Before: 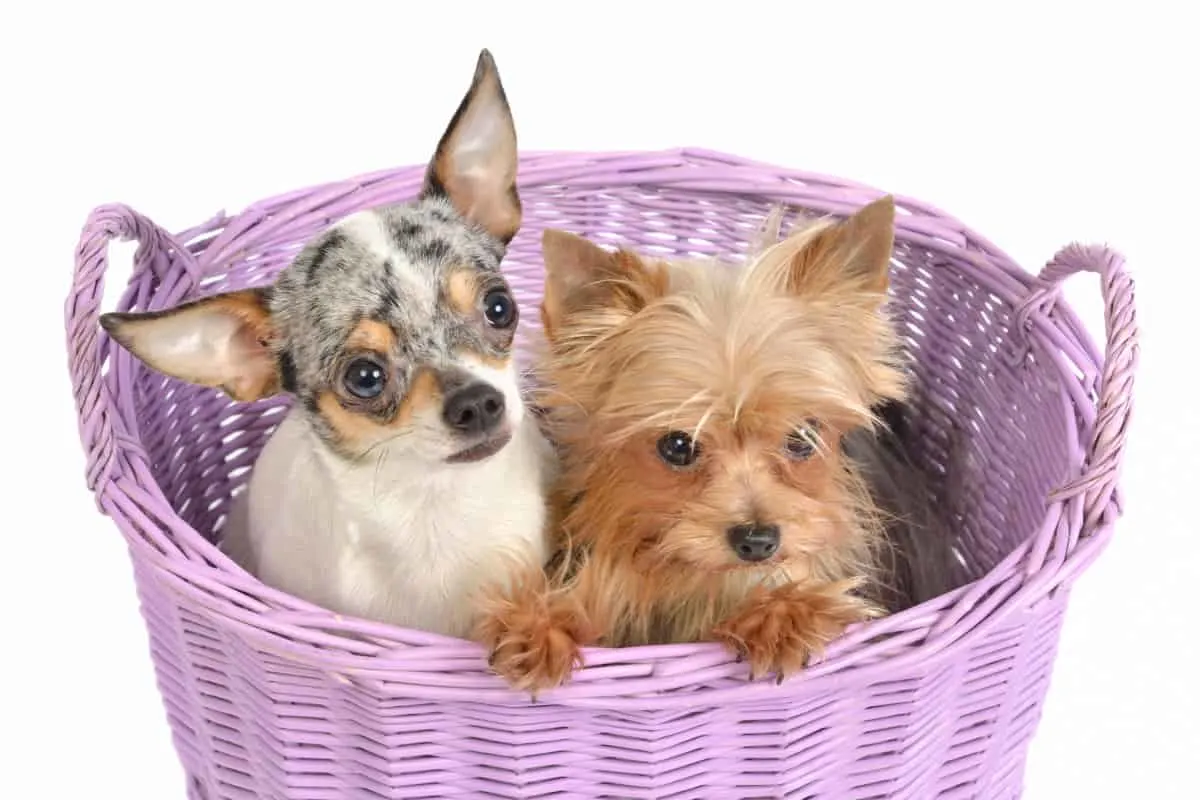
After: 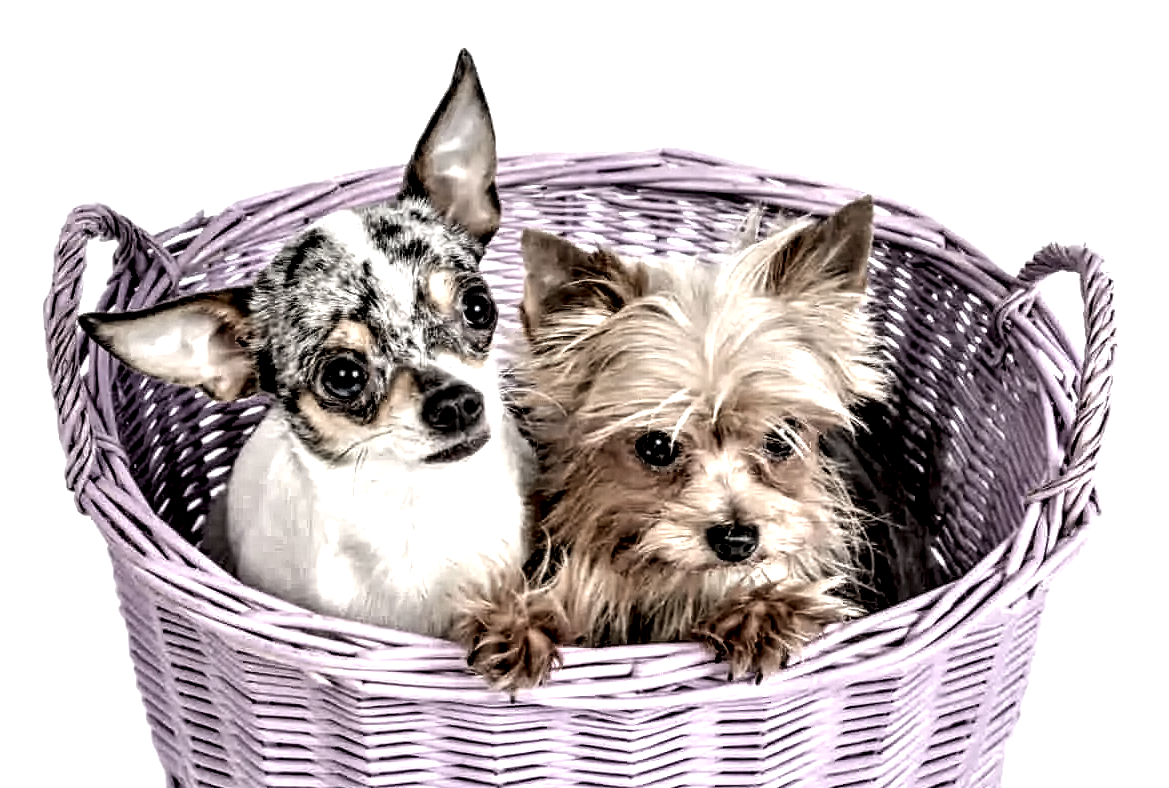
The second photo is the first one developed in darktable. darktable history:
contrast brightness saturation: brightness 0.181, saturation -0.498
contrast equalizer: y [[0.51, 0.537, 0.559, 0.574, 0.599, 0.618], [0.5 ×6], [0.5 ×6], [0 ×6], [0 ×6]]
local contrast: highlights 109%, shadows 41%, detail 295%
crop and rotate: left 1.78%, right 0.72%, bottom 1.393%
